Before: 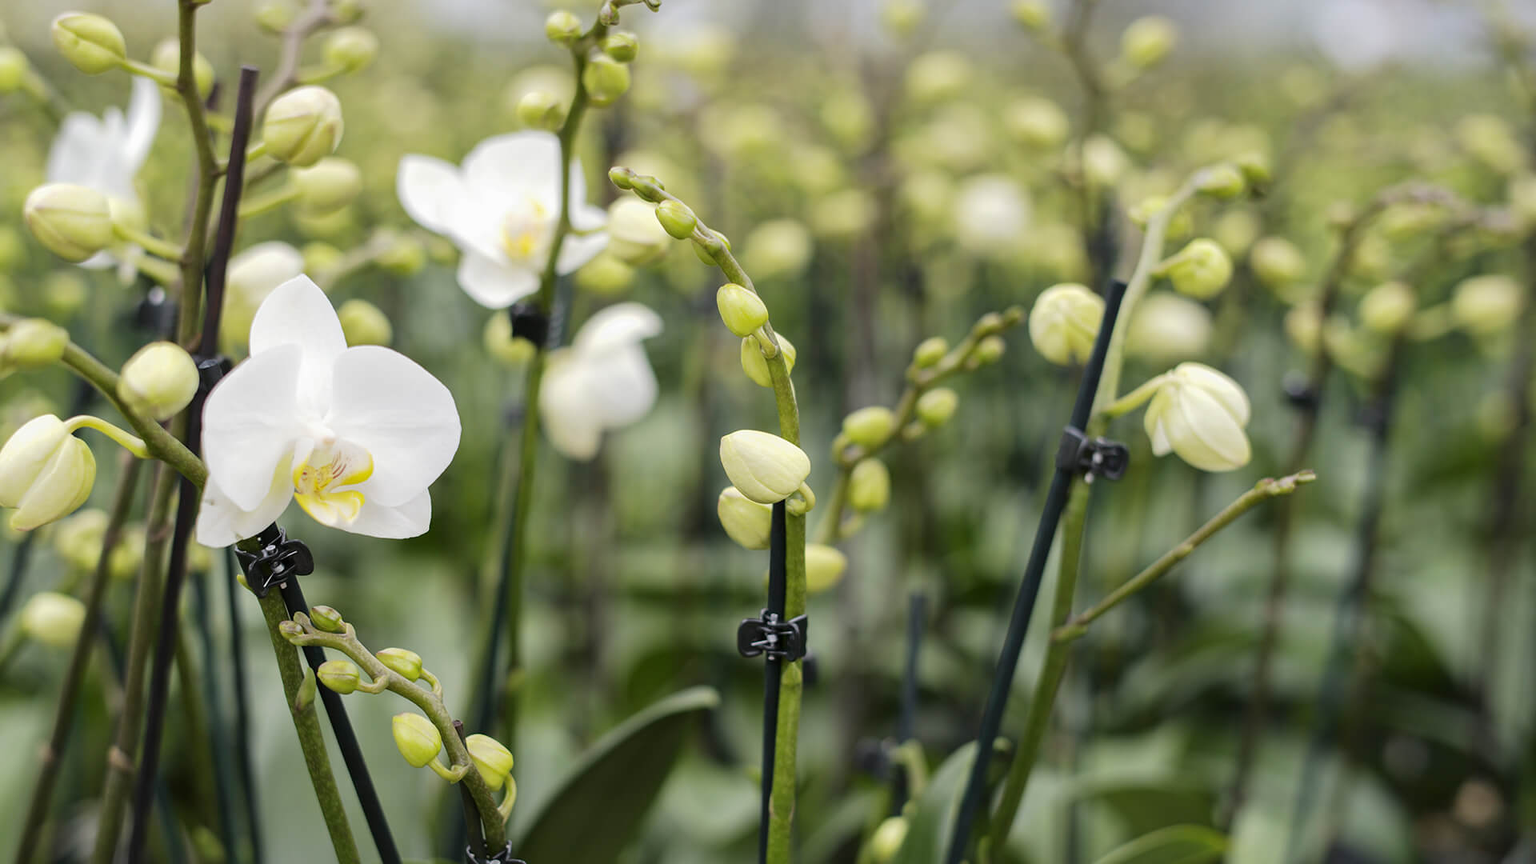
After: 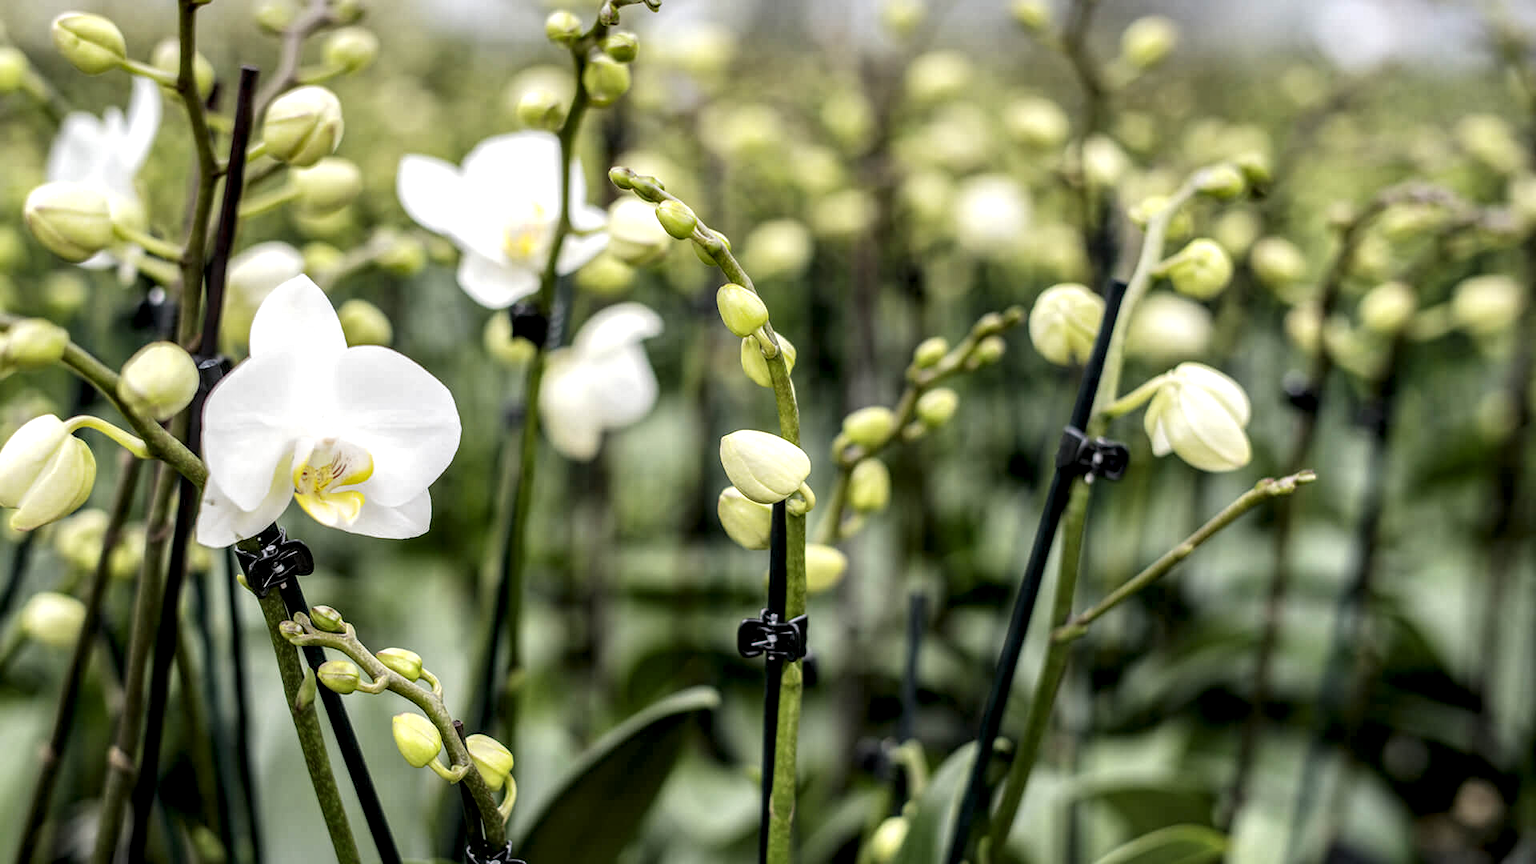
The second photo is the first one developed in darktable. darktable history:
local contrast: highlights 18%, detail 186%
